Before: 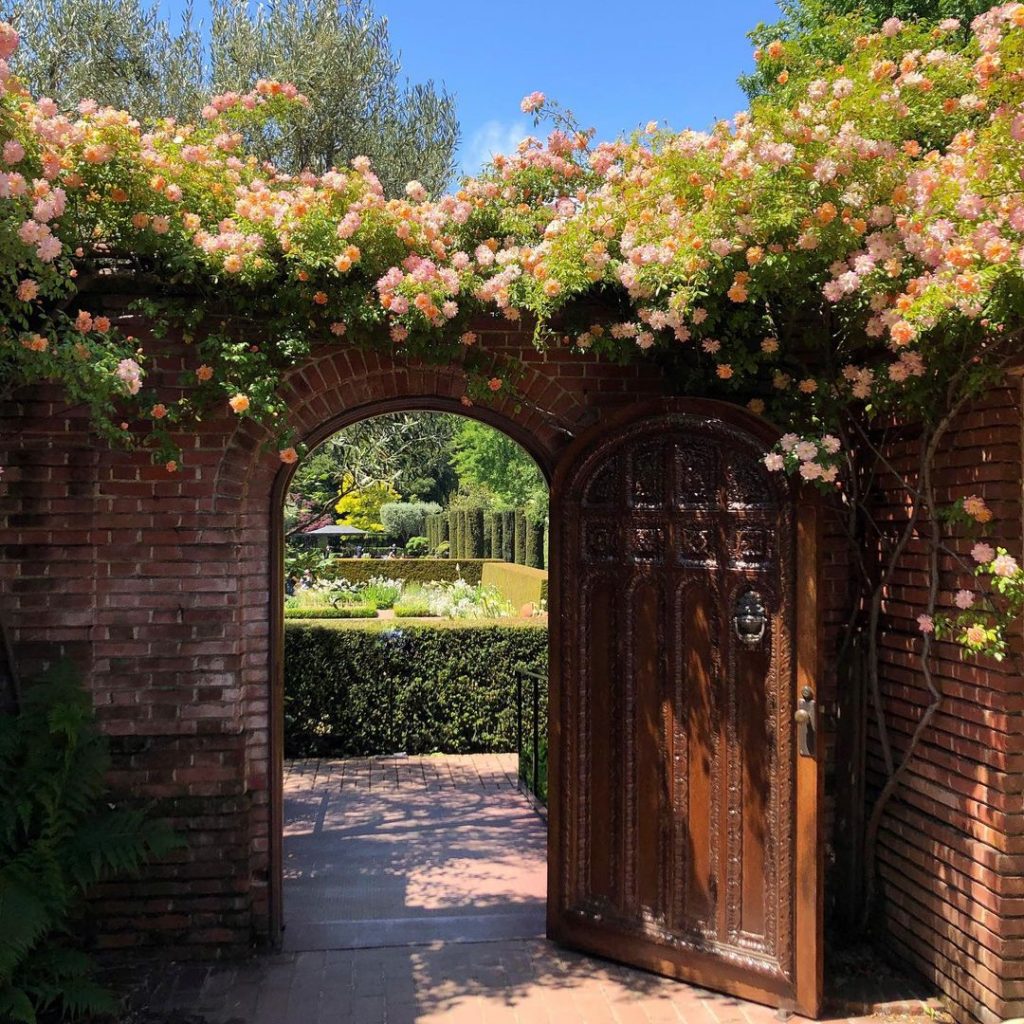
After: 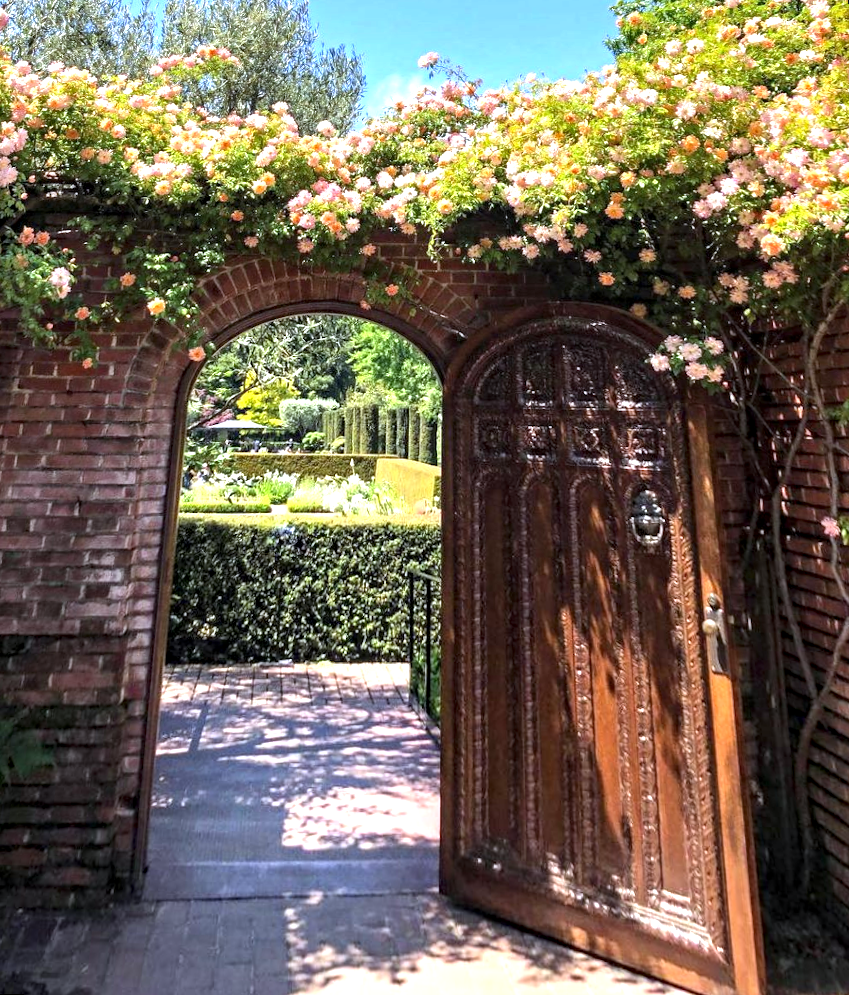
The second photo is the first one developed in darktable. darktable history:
local contrast: on, module defaults
rotate and perspective: rotation 0.72°, lens shift (vertical) -0.352, lens shift (horizontal) -0.051, crop left 0.152, crop right 0.859, crop top 0.019, crop bottom 0.964
exposure: exposure 1 EV, compensate highlight preservation false
contrast equalizer: y [[0.5, 0.5, 0.501, 0.63, 0.504, 0.5], [0.5 ×6], [0.5 ×6], [0 ×6], [0 ×6]]
white balance: red 0.954, blue 1.079
